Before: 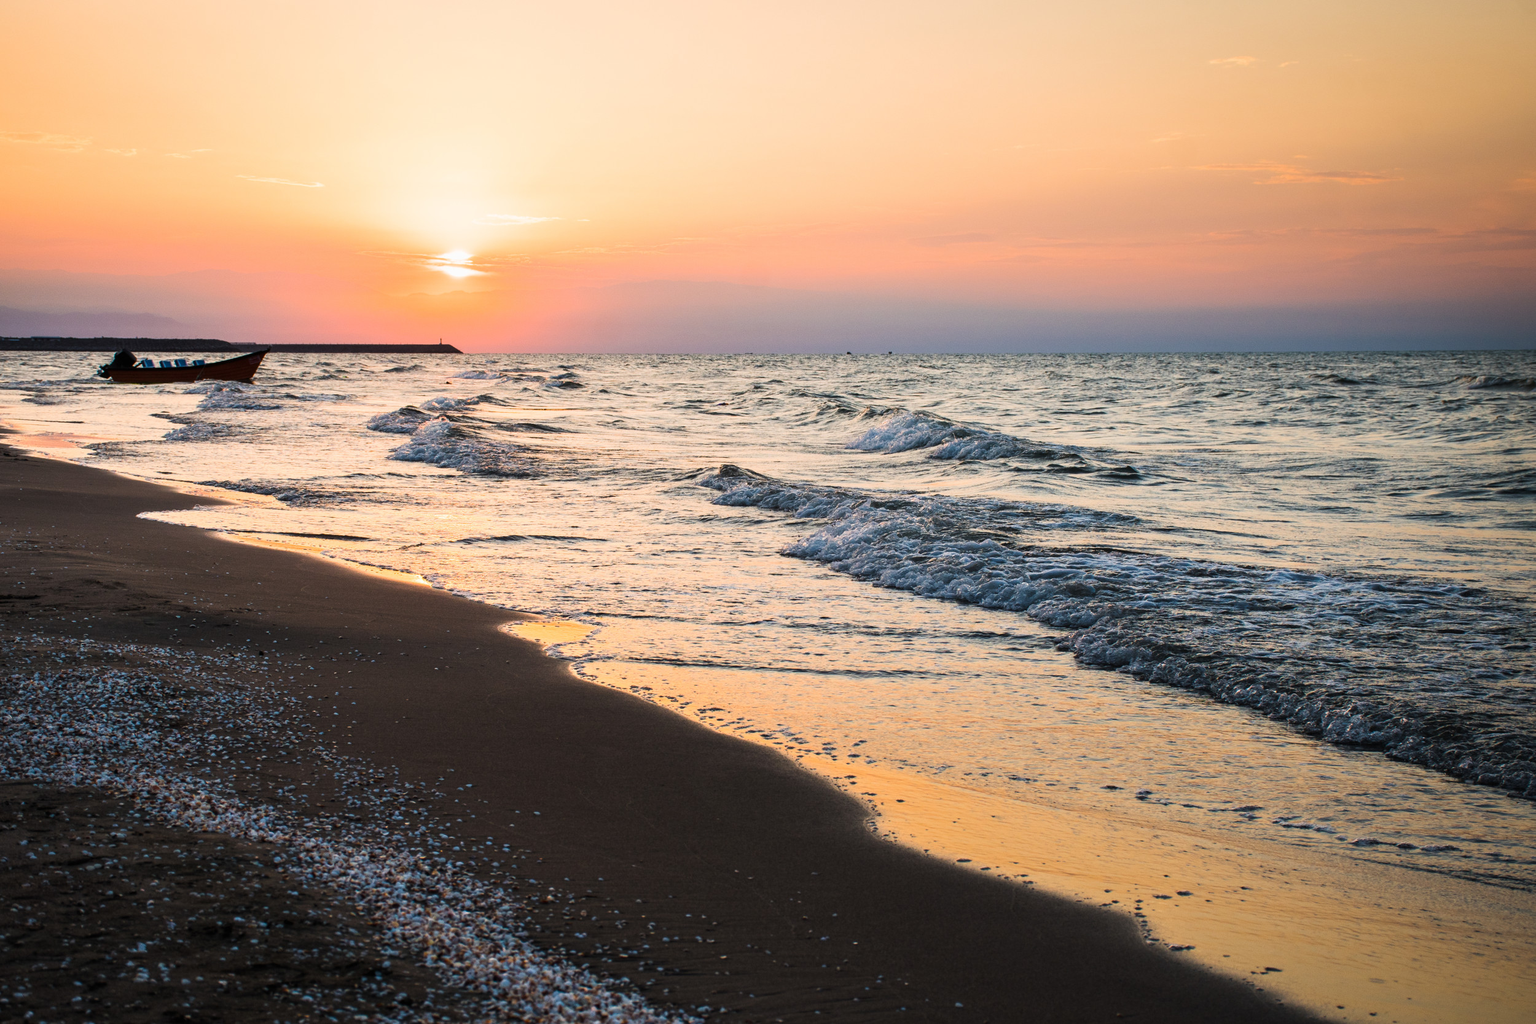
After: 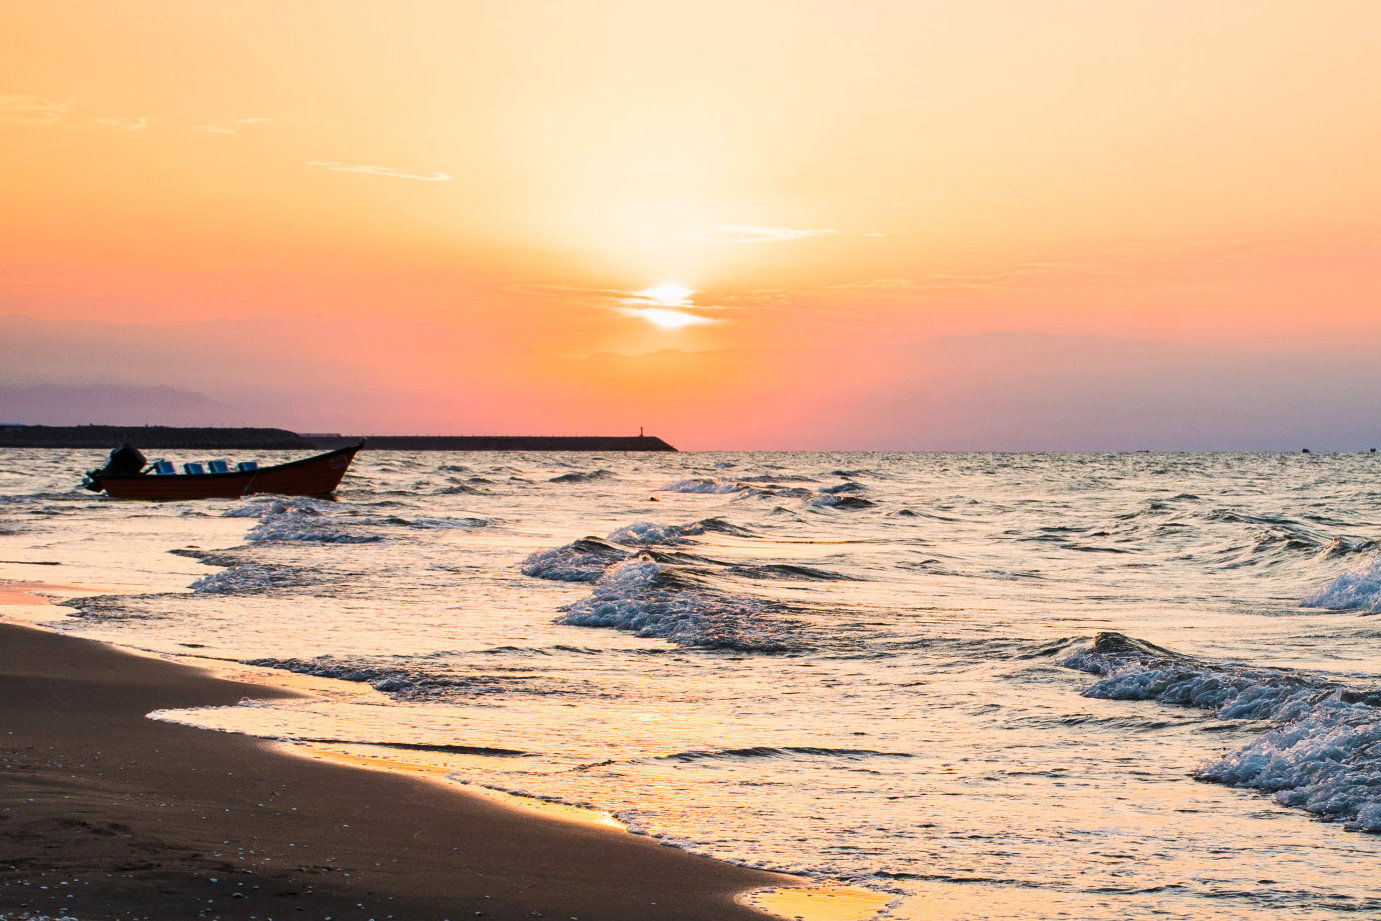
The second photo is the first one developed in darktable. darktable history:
color balance rgb: shadows lift › luminance -9.093%, perceptual saturation grading › global saturation -0.044%, global vibrance 25.607%
crop and rotate: left 3.062%, top 7.44%, right 41.698%, bottom 37.3%
